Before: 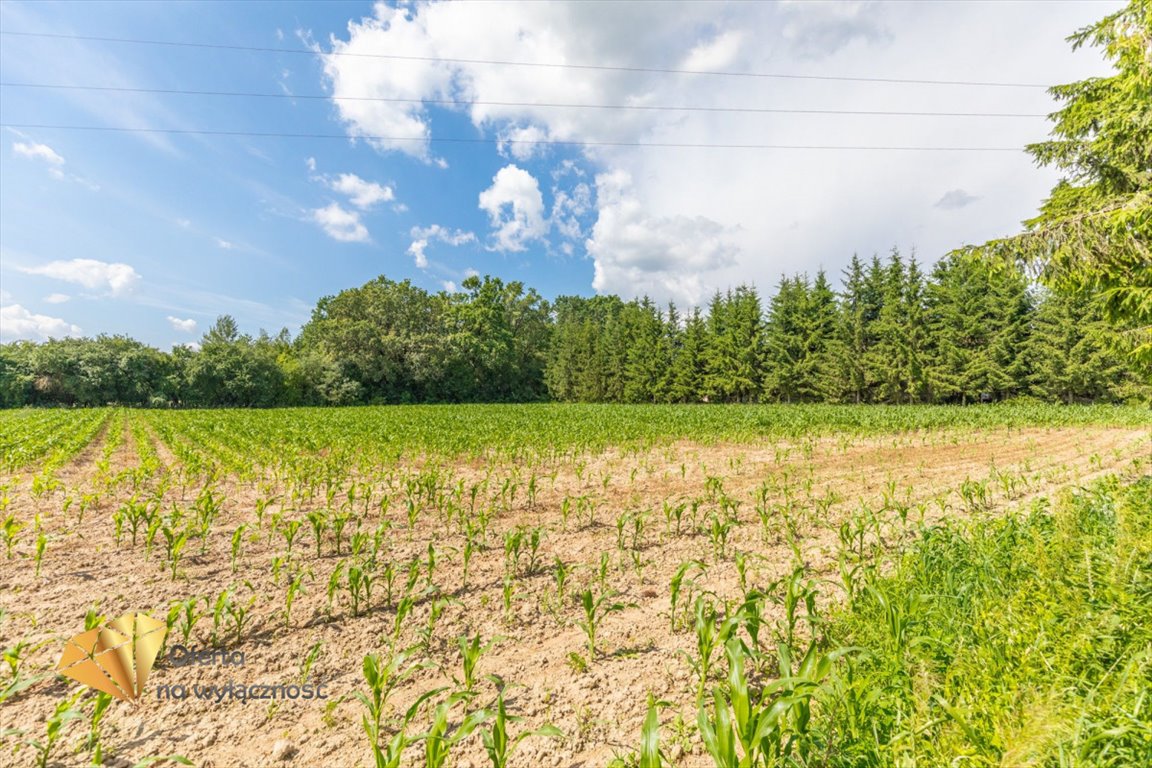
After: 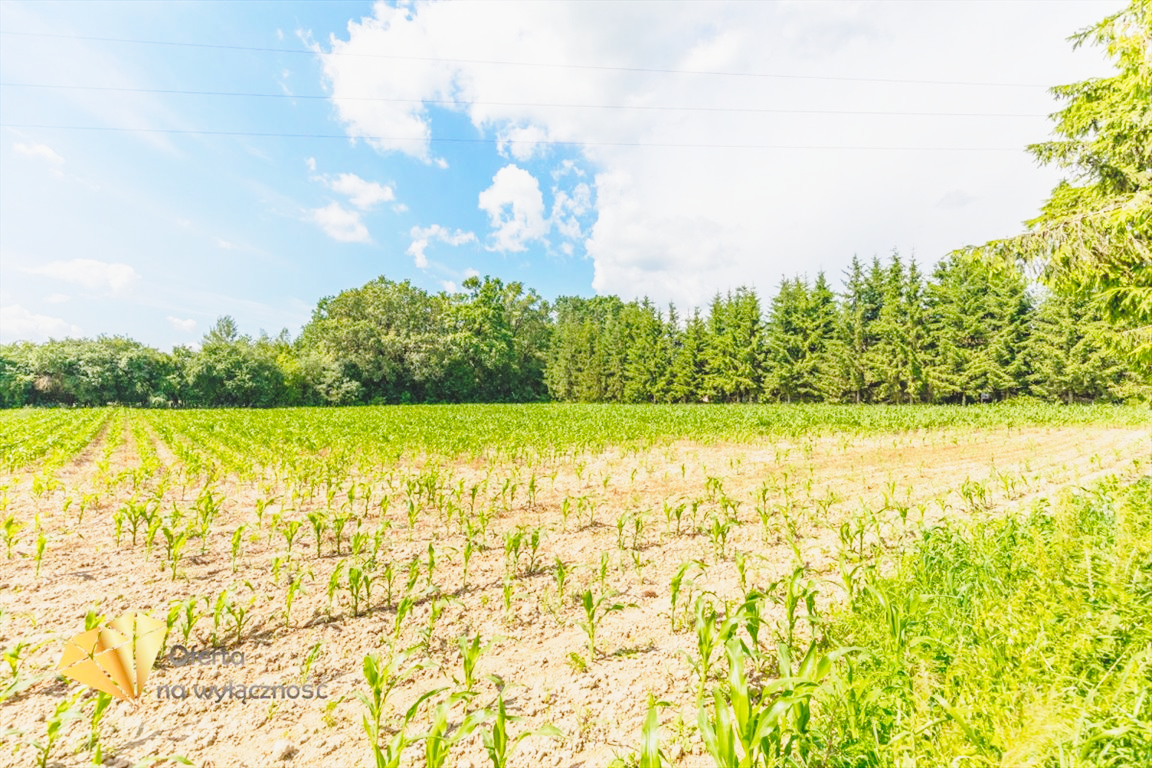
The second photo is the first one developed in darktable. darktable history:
base curve: curves: ch0 [(0, 0) (0.028, 0.03) (0.121, 0.232) (0.46, 0.748) (0.859, 0.968) (1, 1)], preserve colors none
local contrast: highlights 69%, shadows 67%, detail 84%, midtone range 0.329
